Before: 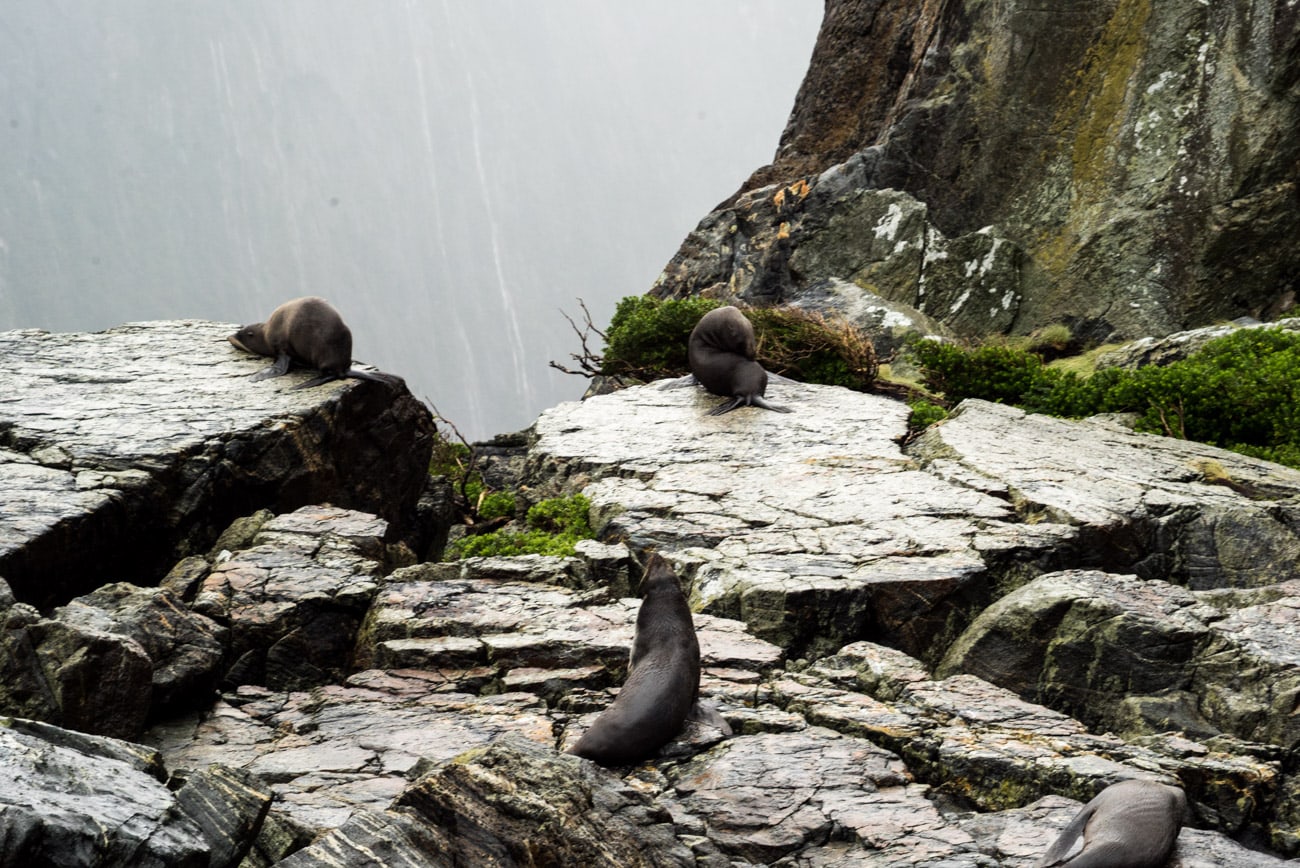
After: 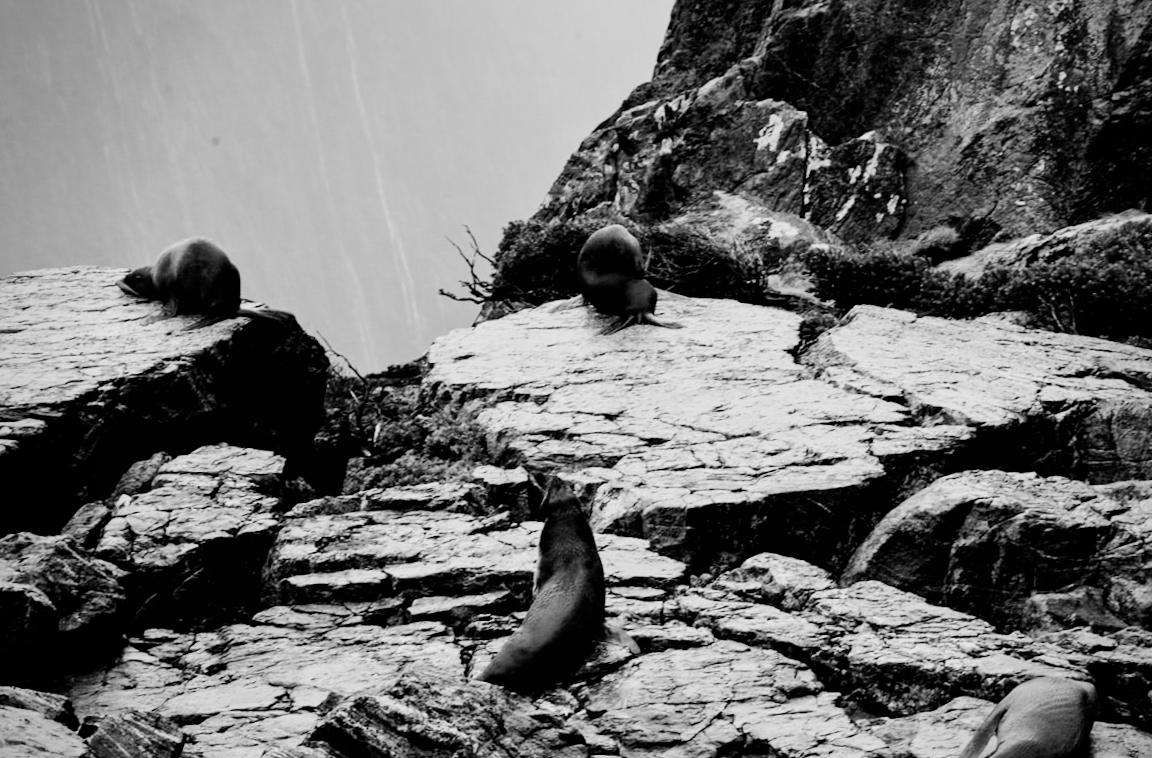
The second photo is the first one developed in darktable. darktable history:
shadows and highlights: radius 171.16, shadows 27, white point adjustment 3.13, highlights -67.95, soften with gaussian
vignetting: fall-off radius 60.92%
tone equalizer: -8 EV -0.002 EV, -7 EV 0.005 EV, -6 EV -0.009 EV, -5 EV 0.011 EV, -4 EV -0.012 EV, -3 EV 0.007 EV, -2 EV -0.062 EV, -1 EV -0.293 EV, +0 EV -0.582 EV, smoothing diameter 2%, edges refinement/feathering 20, mask exposure compensation -1.57 EV, filter diffusion 5
rotate and perspective: rotation -1°, crop left 0.011, crop right 0.989, crop top 0.025, crop bottom 0.975
filmic rgb: black relative exposure -5 EV, hardness 2.88, contrast 1.3, highlights saturation mix -30%
crop and rotate: angle 1.96°, left 5.673%, top 5.673%
color calibration: output gray [0.714, 0.278, 0, 0], illuminant same as pipeline (D50), adaptation none (bypass)
